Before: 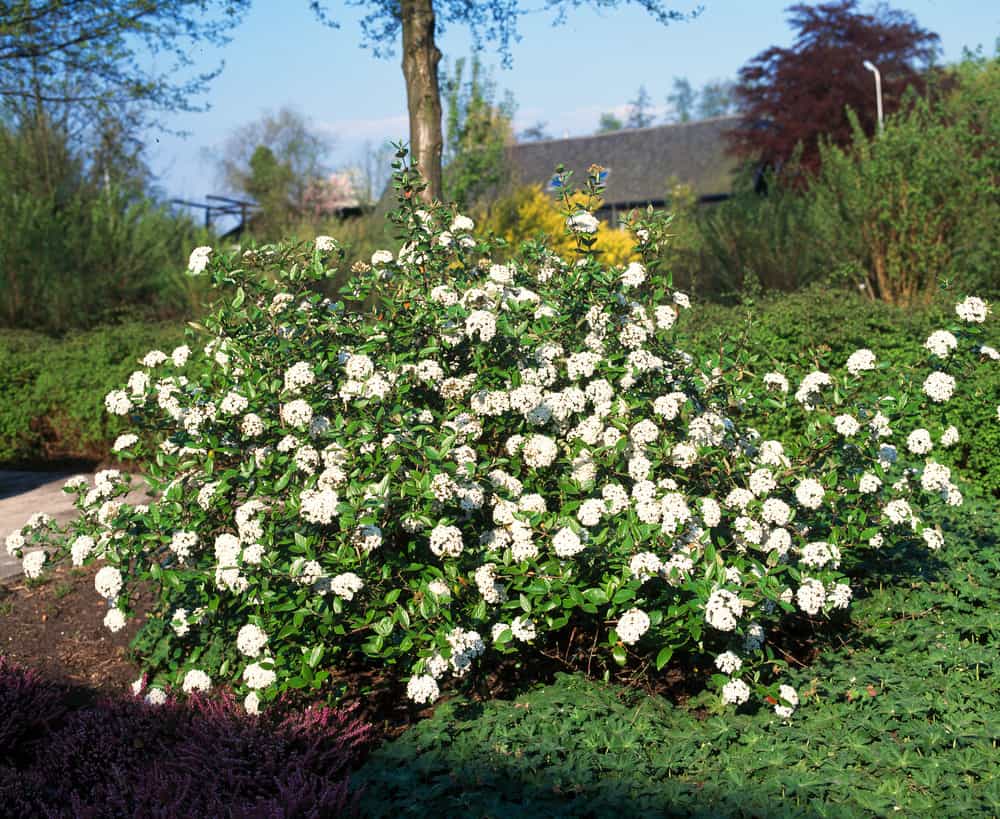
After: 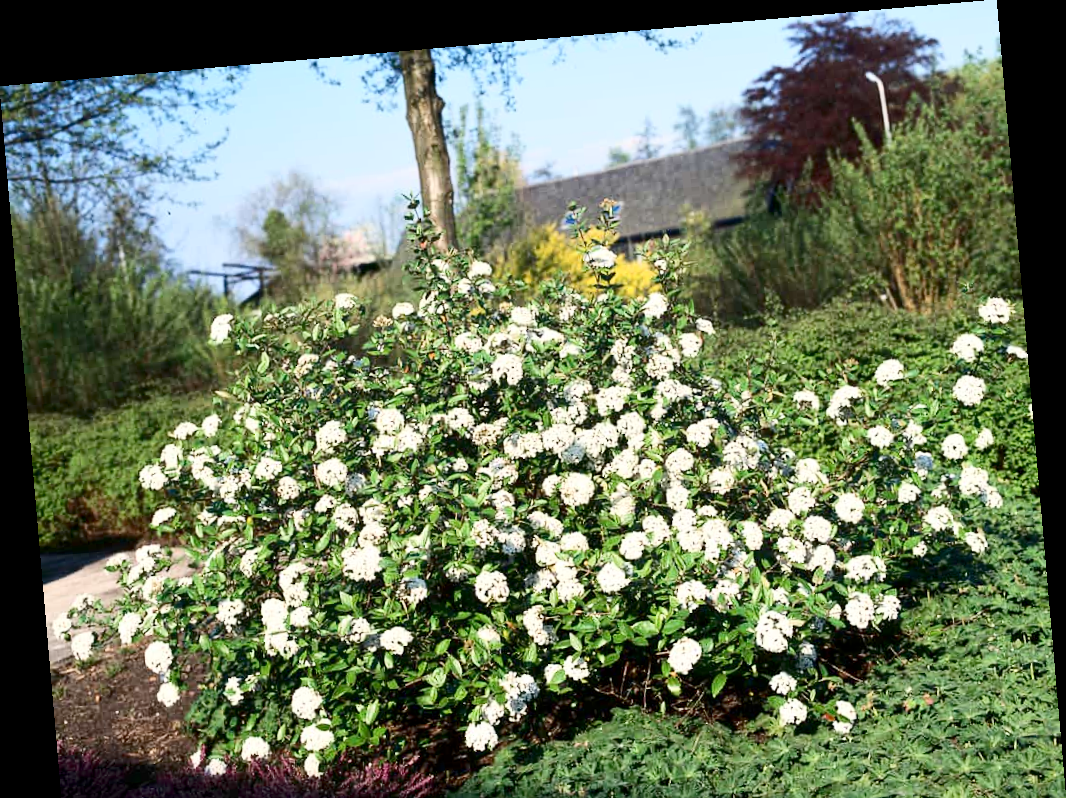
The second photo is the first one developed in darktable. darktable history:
contrast brightness saturation: contrast 0.28
crop and rotate: top 0%, bottom 11.49%
tone equalizer: on, module defaults
rotate and perspective: rotation -4.98°, automatic cropping off
